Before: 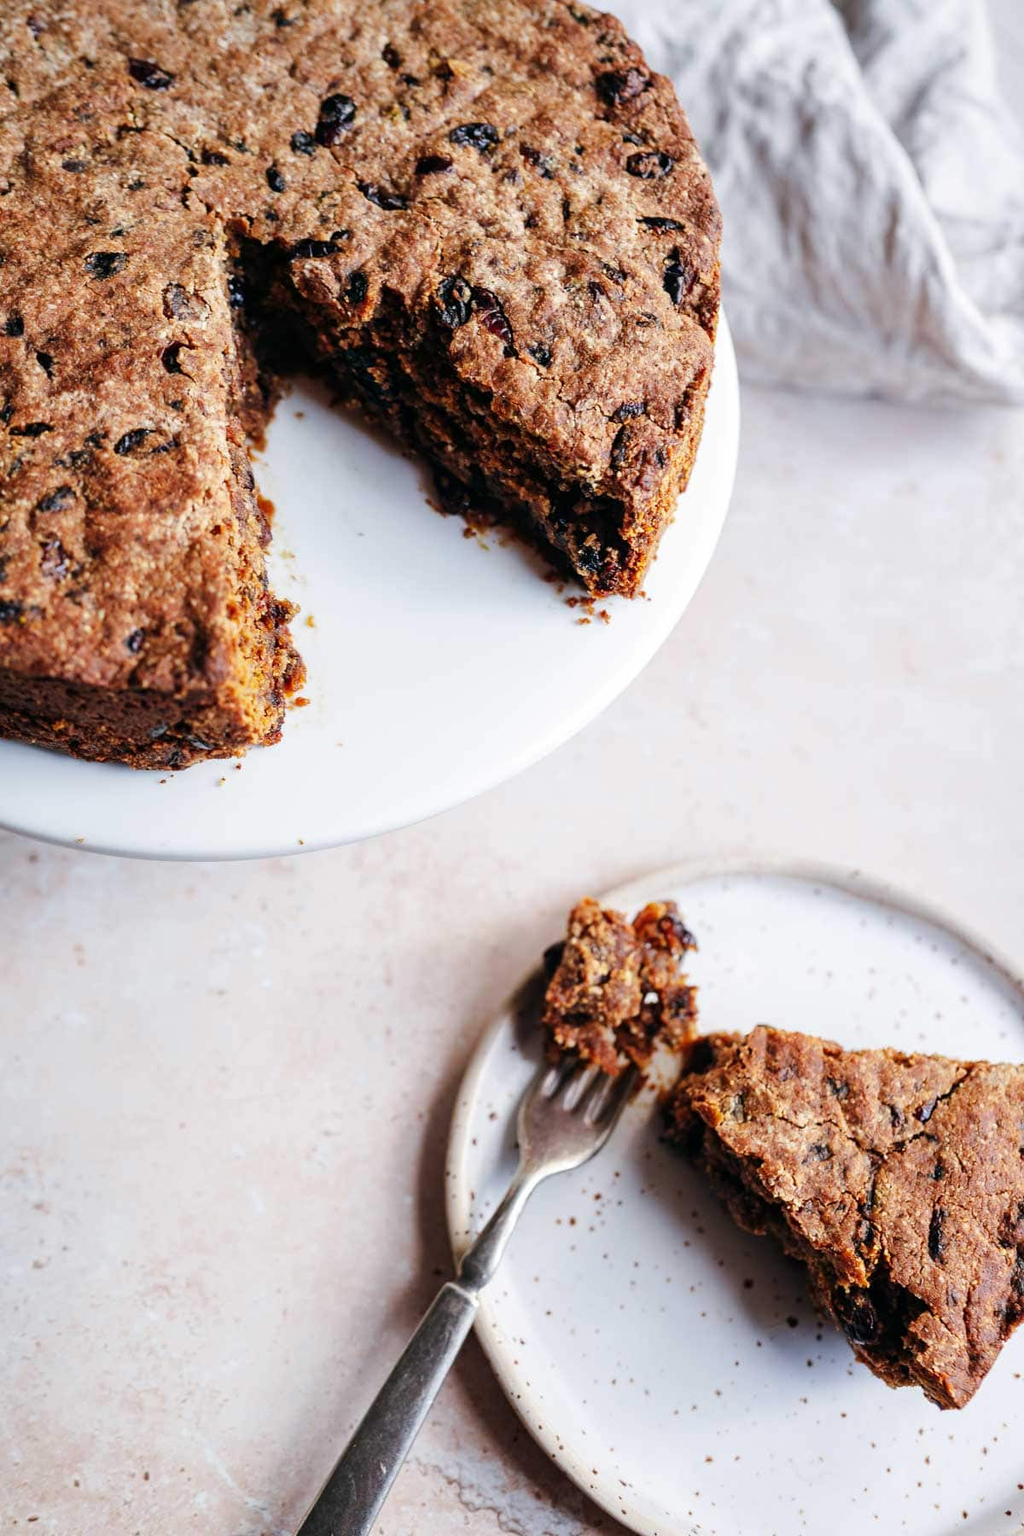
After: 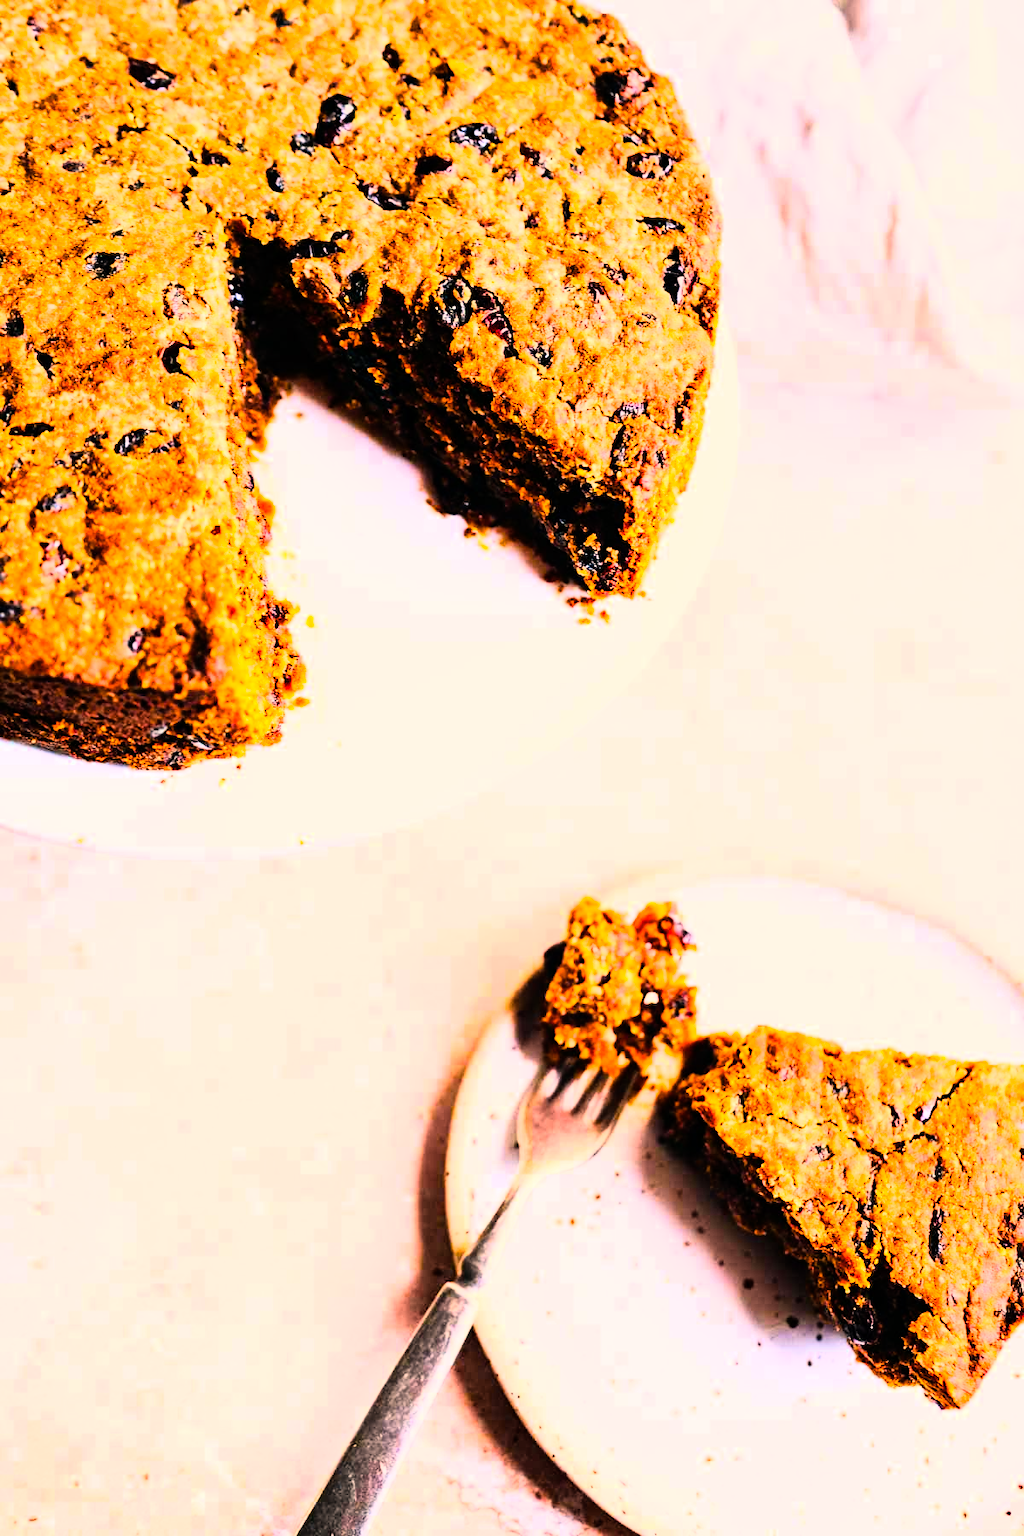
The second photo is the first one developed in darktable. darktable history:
rgb curve: curves: ch0 [(0, 0) (0.21, 0.15) (0.24, 0.21) (0.5, 0.75) (0.75, 0.96) (0.89, 0.99) (1, 1)]; ch1 [(0, 0.02) (0.21, 0.13) (0.25, 0.2) (0.5, 0.67) (0.75, 0.9) (0.89, 0.97) (1, 1)]; ch2 [(0, 0.02) (0.21, 0.13) (0.25, 0.2) (0.5, 0.67) (0.75, 0.9) (0.89, 0.97) (1, 1)], compensate middle gray true
white balance: red 1.127, blue 0.943
color zones: curves: ch0 [(0.068, 0.464) (0.25, 0.5) (0.48, 0.508) (0.75, 0.536) (0.886, 0.476) (0.967, 0.456)]; ch1 [(0.066, 0.456) (0.25, 0.5) (0.616, 0.508) (0.746, 0.56) (0.934, 0.444)]
color balance rgb: linear chroma grading › global chroma 10%, perceptual saturation grading › global saturation 40%, perceptual brilliance grading › global brilliance 30%, global vibrance 20%
